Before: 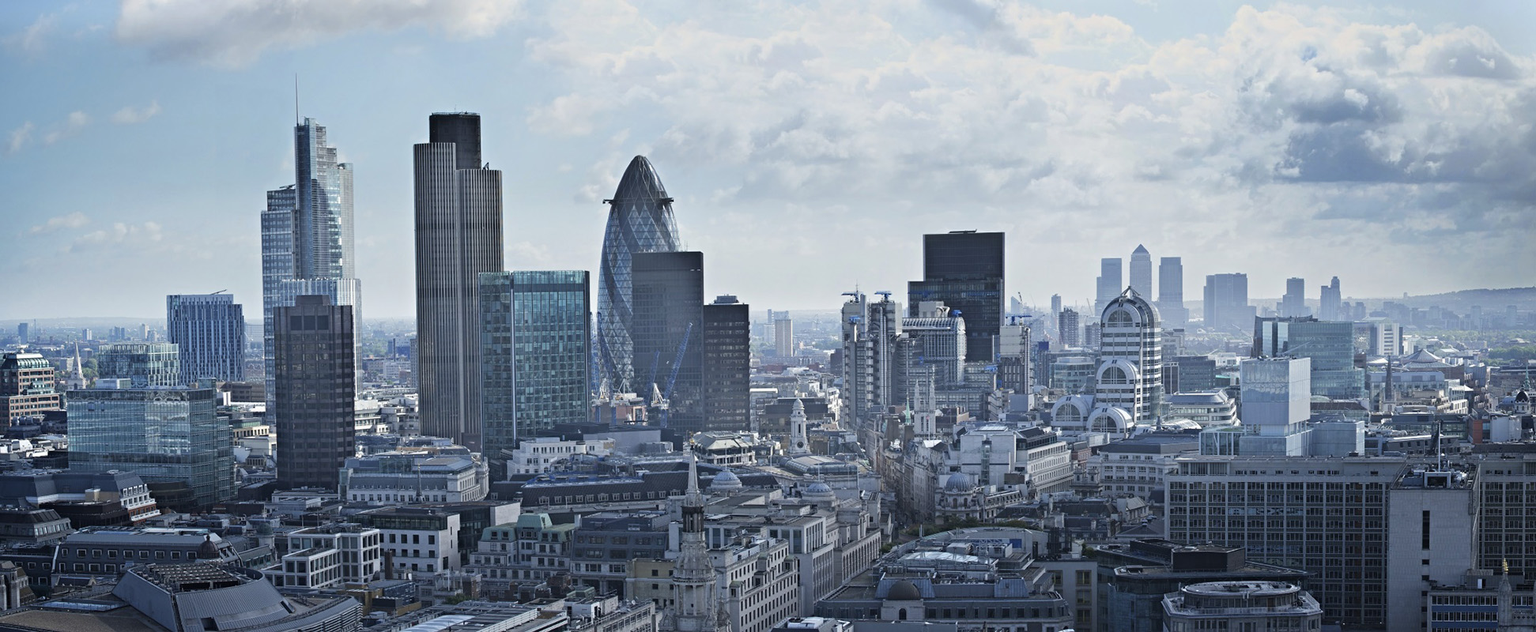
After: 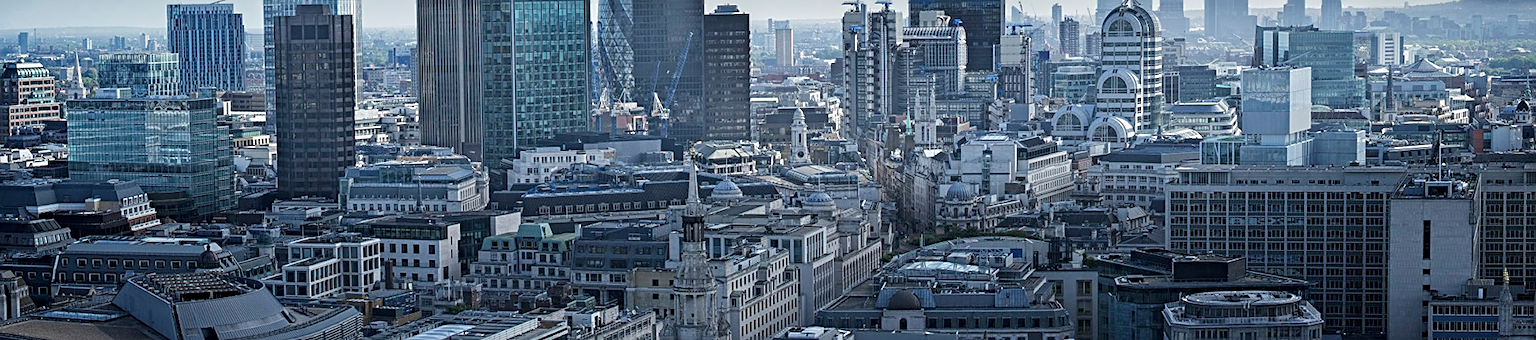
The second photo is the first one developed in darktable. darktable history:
sharpen: on, module defaults
crop and rotate: top 46.237%
local contrast: on, module defaults
